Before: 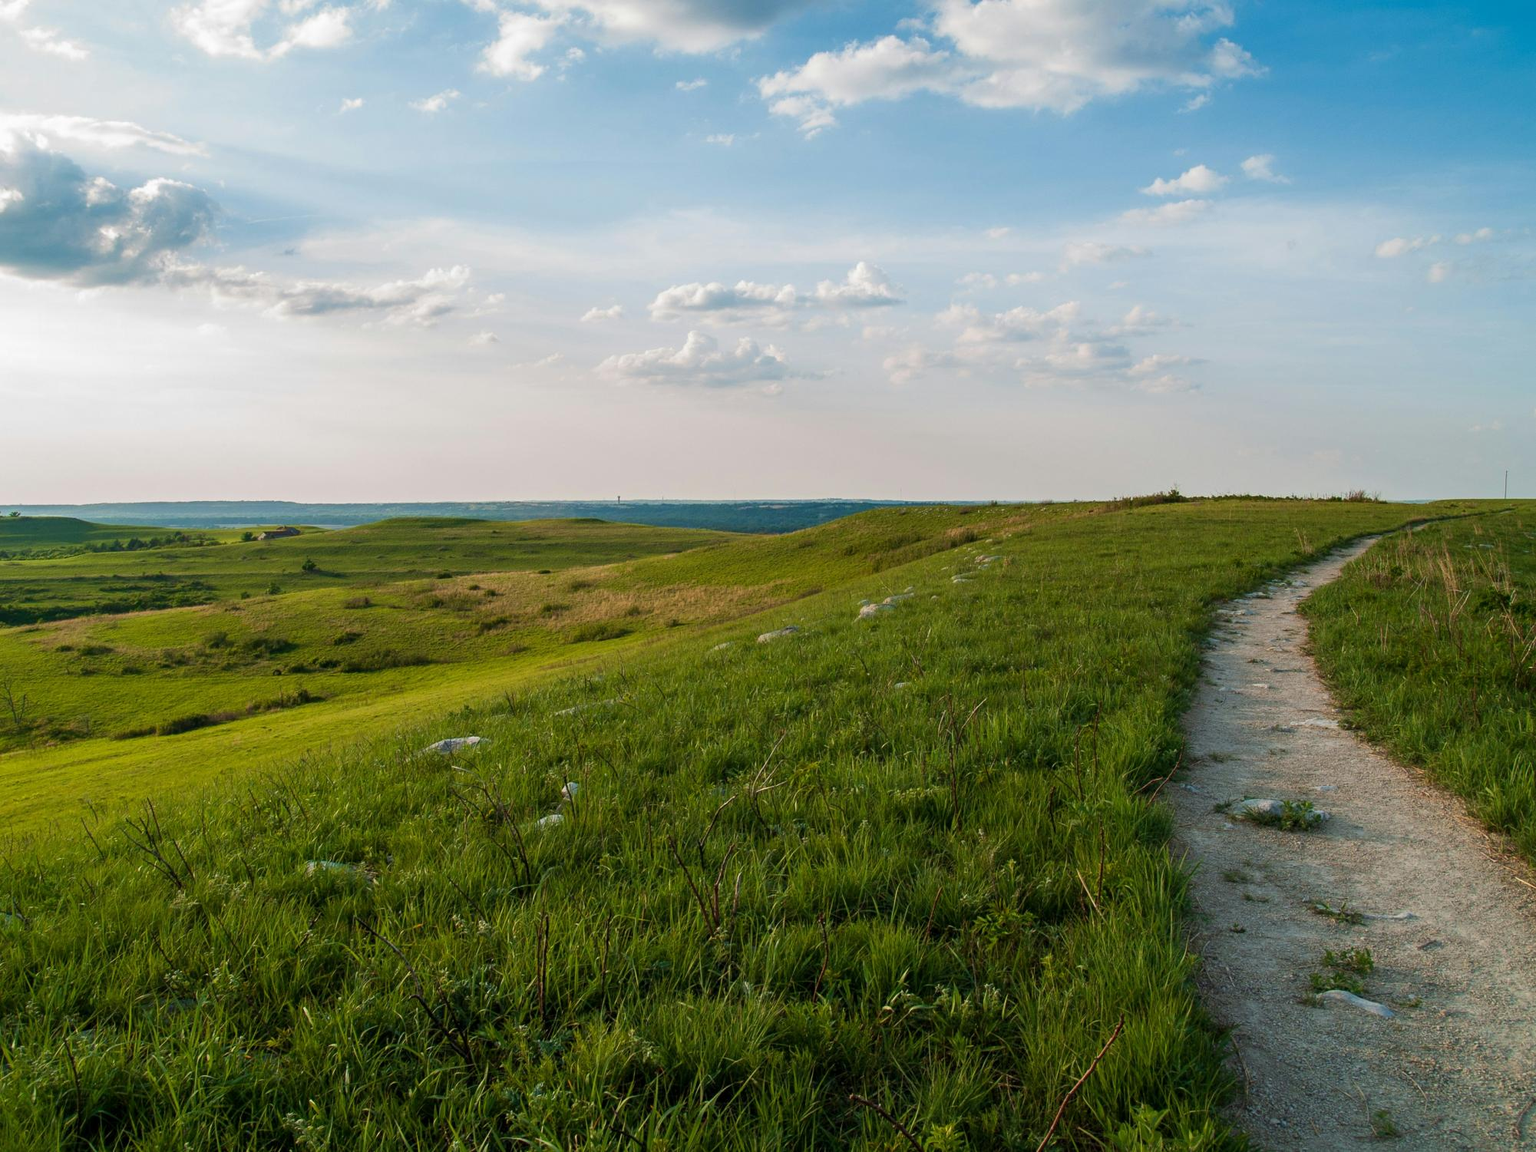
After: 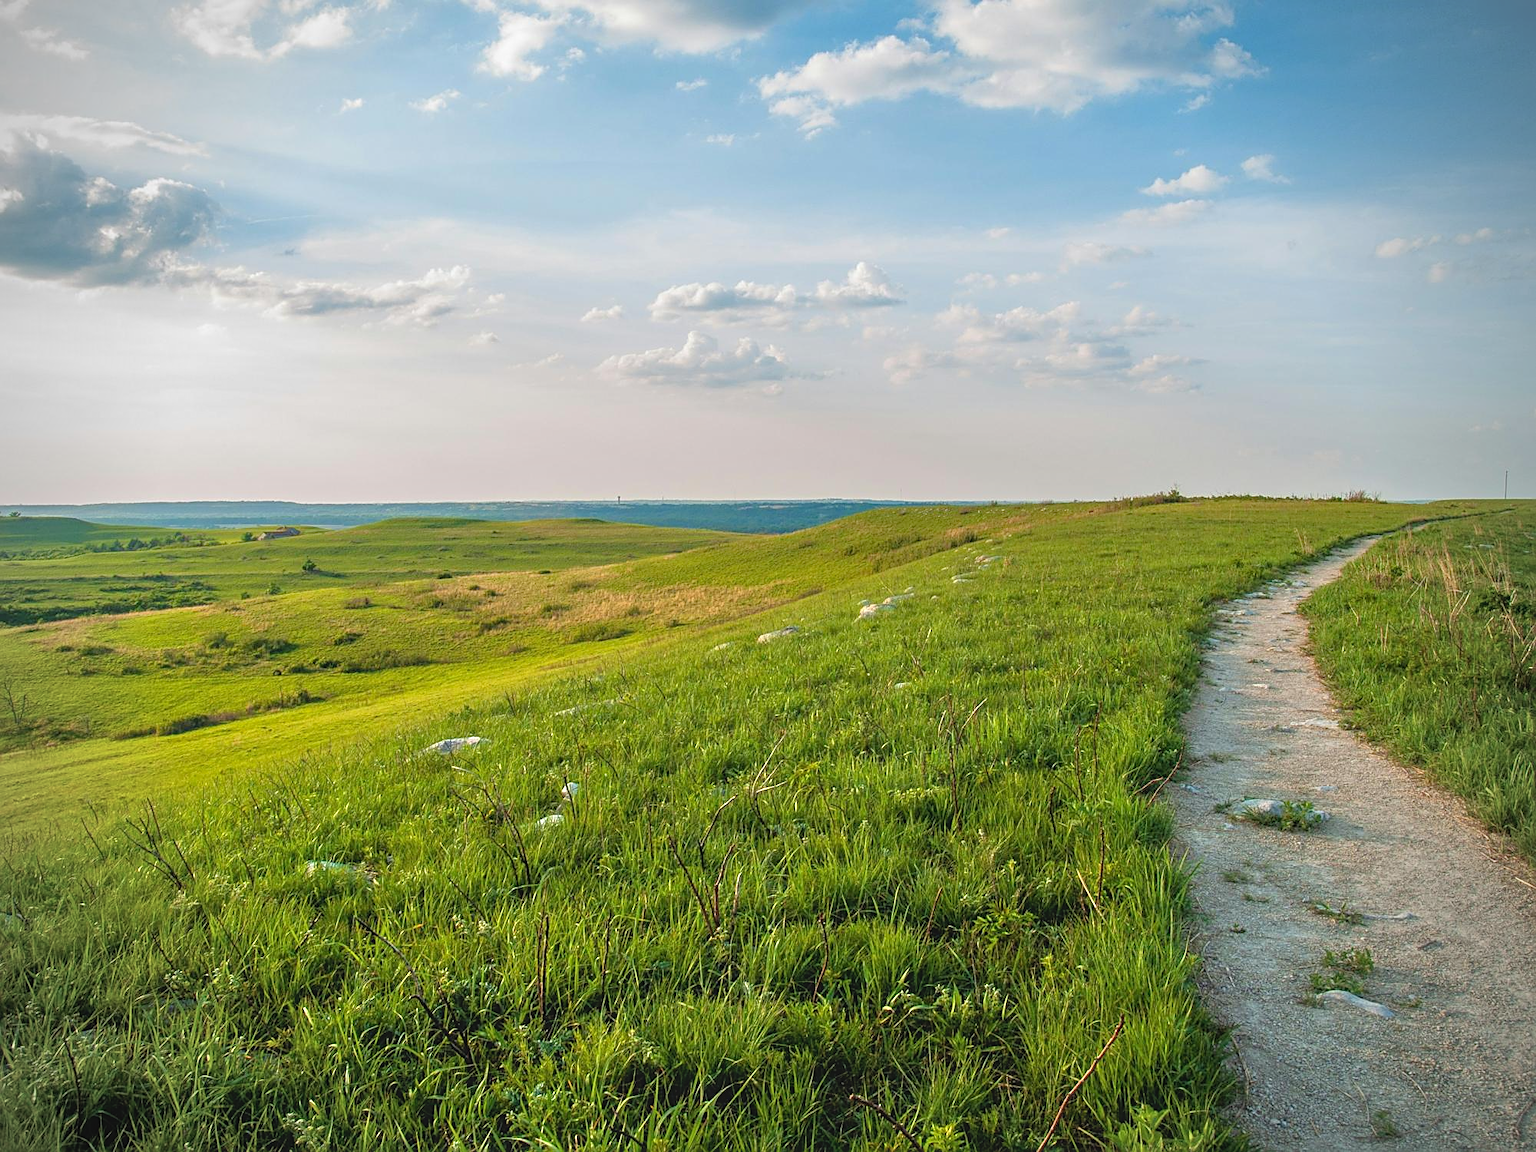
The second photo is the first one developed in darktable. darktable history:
sharpen: on, module defaults
local contrast: highlights 45%, shadows 3%, detail 100%
tone equalizer: -7 EV 0.158 EV, -6 EV 0.627 EV, -5 EV 1.13 EV, -4 EV 1.36 EV, -3 EV 1.16 EV, -2 EV 0.6 EV, -1 EV 0.168 EV, mask exposure compensation -0.507 EV
vignetting: on, module defaults
